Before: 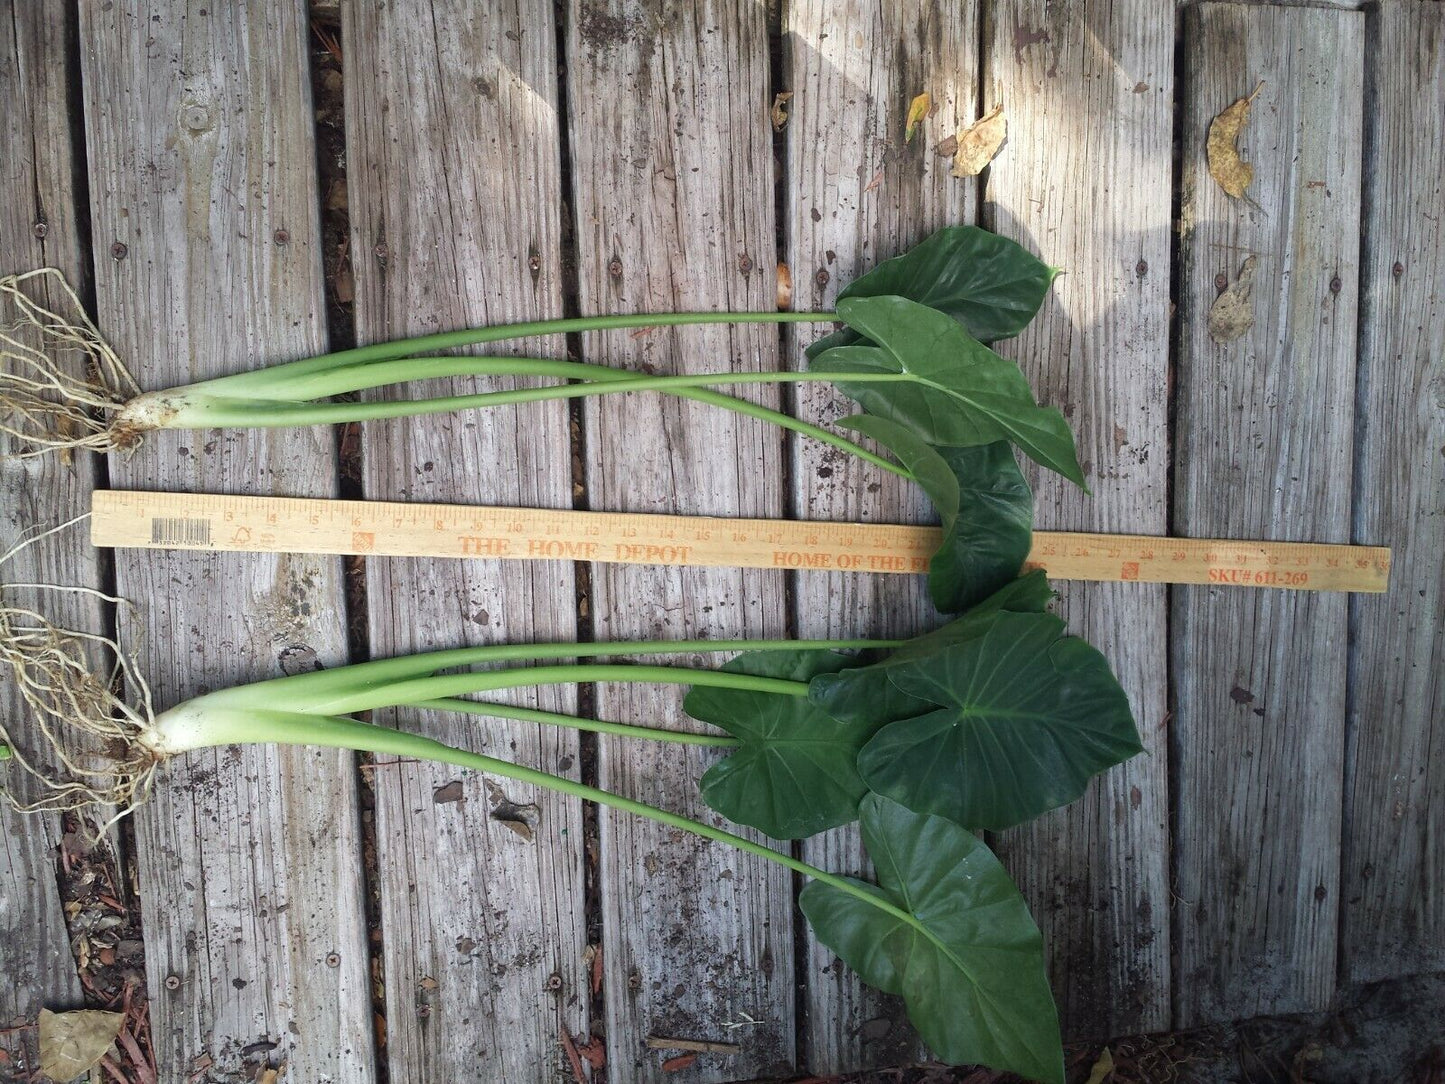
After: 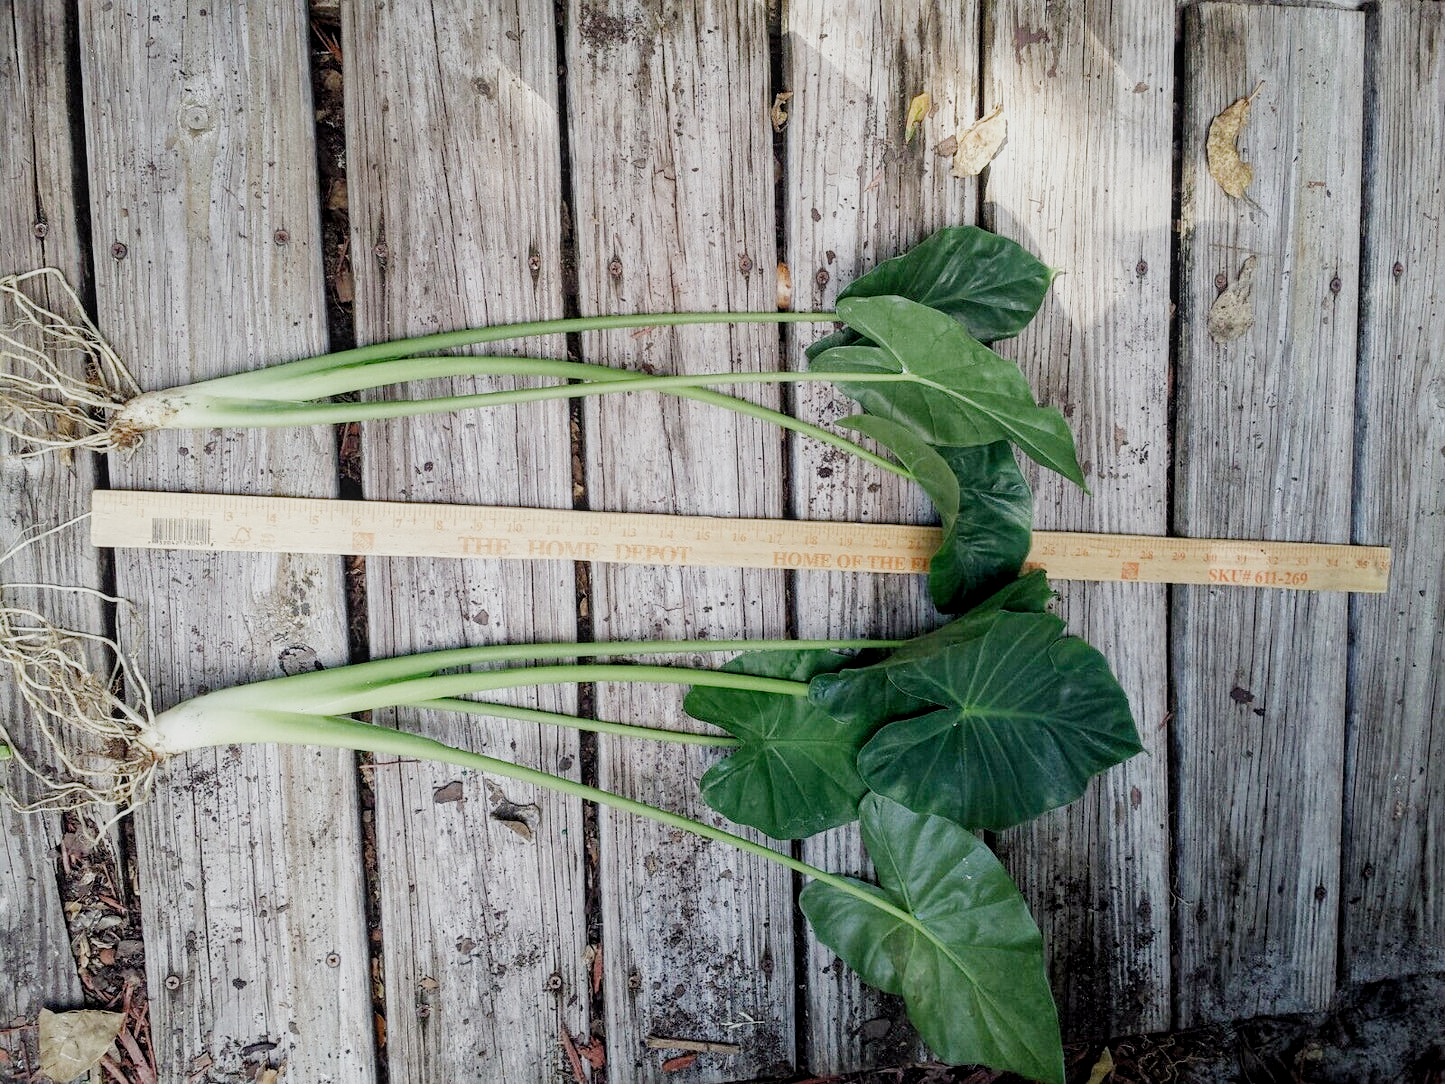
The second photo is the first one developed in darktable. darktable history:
sharpen: amount 0.201
filmic rgb: black relative exposure -6.19 EV, white relative exposure 6.94 EV, threshold 3 EV, hardness 2.24, add noise in highlights 0, preserve chrominance no, color science v3 (2019), use custom middle-gray values true, contrast in highlights soft, enable highlight reconstruction true
exposure: black level correction 0, exposure 0.695 EV, compensate highlight preservation false
local contrast: on, module defaults
